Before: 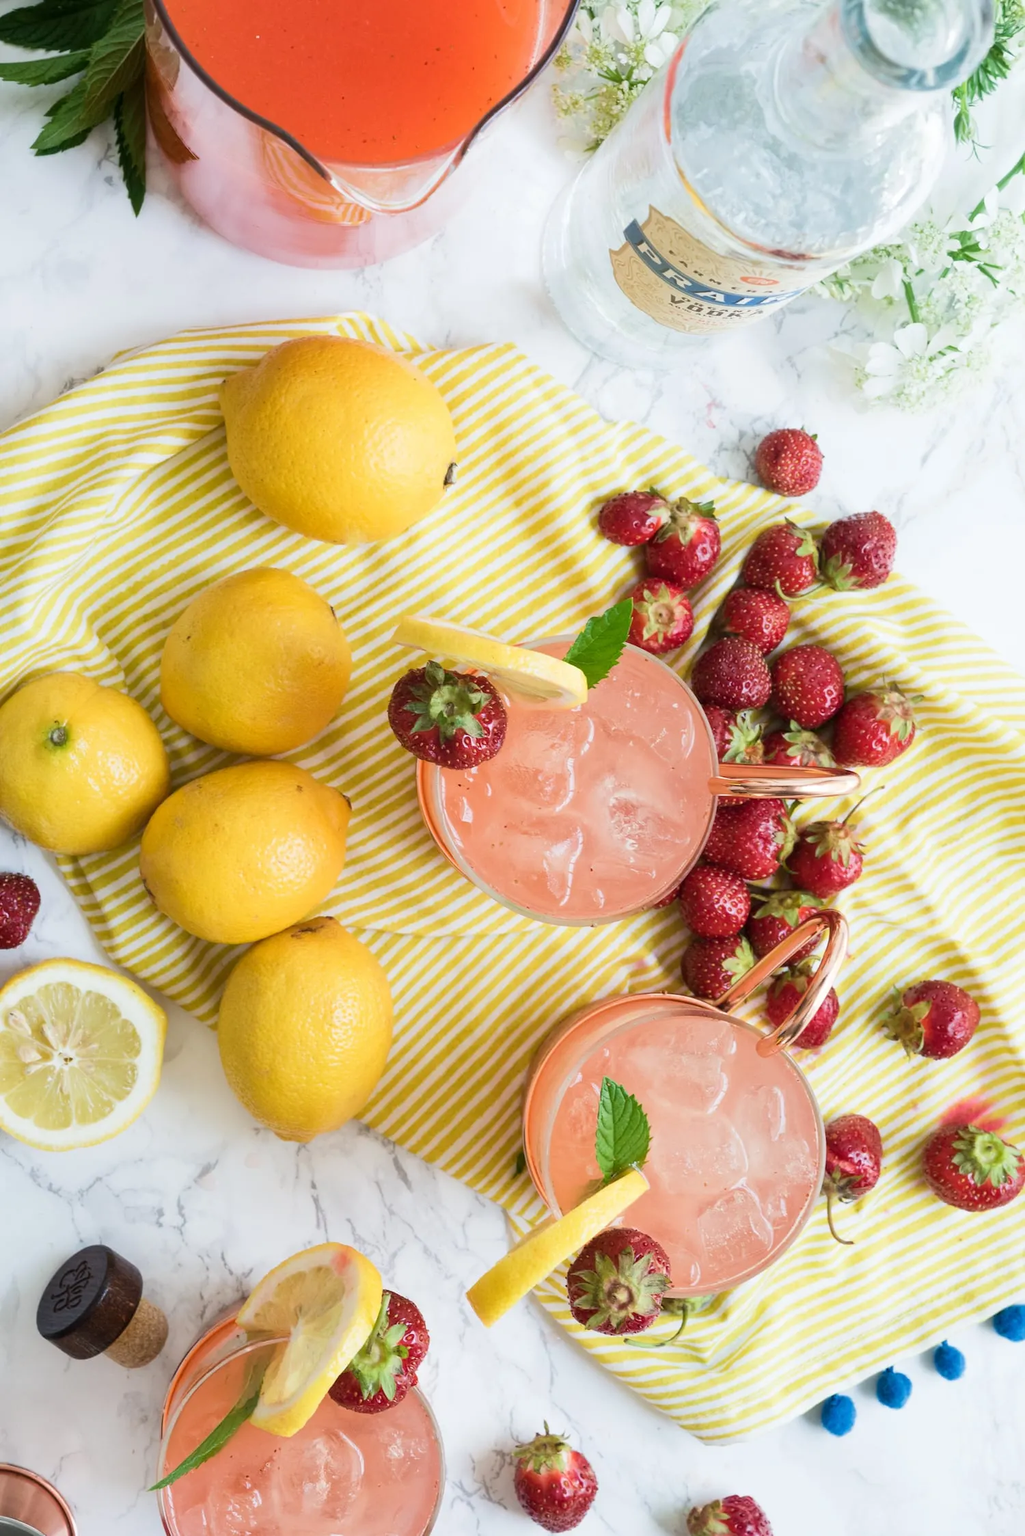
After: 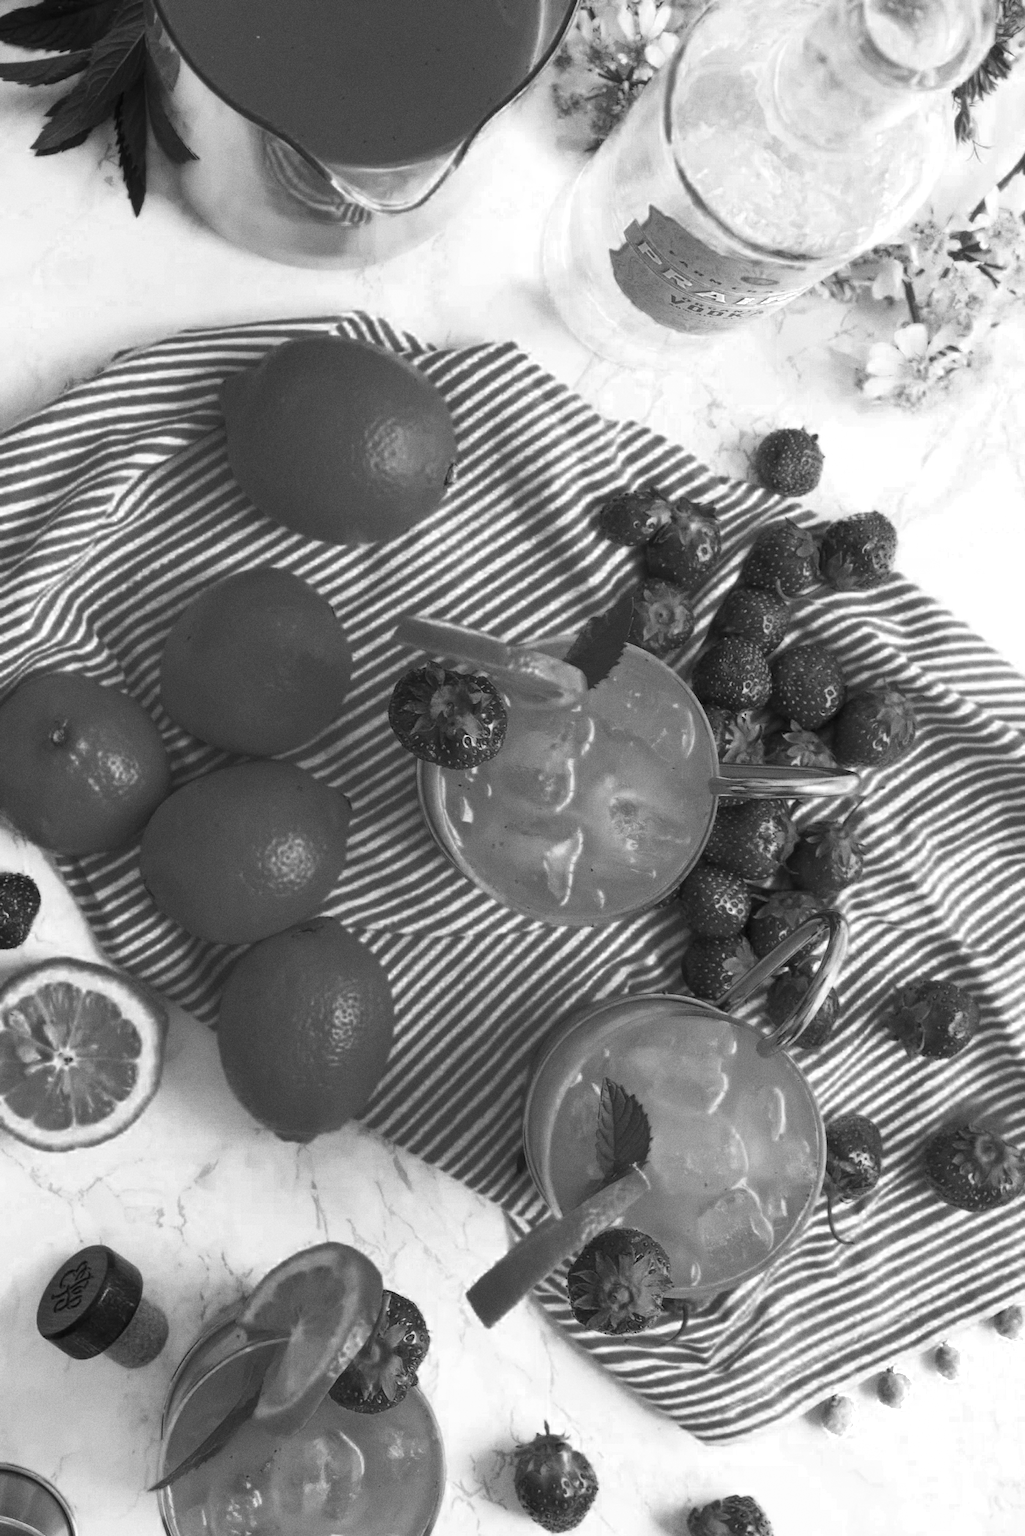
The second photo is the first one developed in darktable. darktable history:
grain: coarseness 7.08 ISO, strength 21.67%, mid-tones bias 59.58%
color zones: curves: ch0 [(0.287, 0.048) (0.493, 0.484) (0.737, 0.816)]; ch1 [(0, 0) (0.143, 0) (0.286, 0) (0.429, 0) (0.571, 0) (0.714, 0) (0.857, 0)]
